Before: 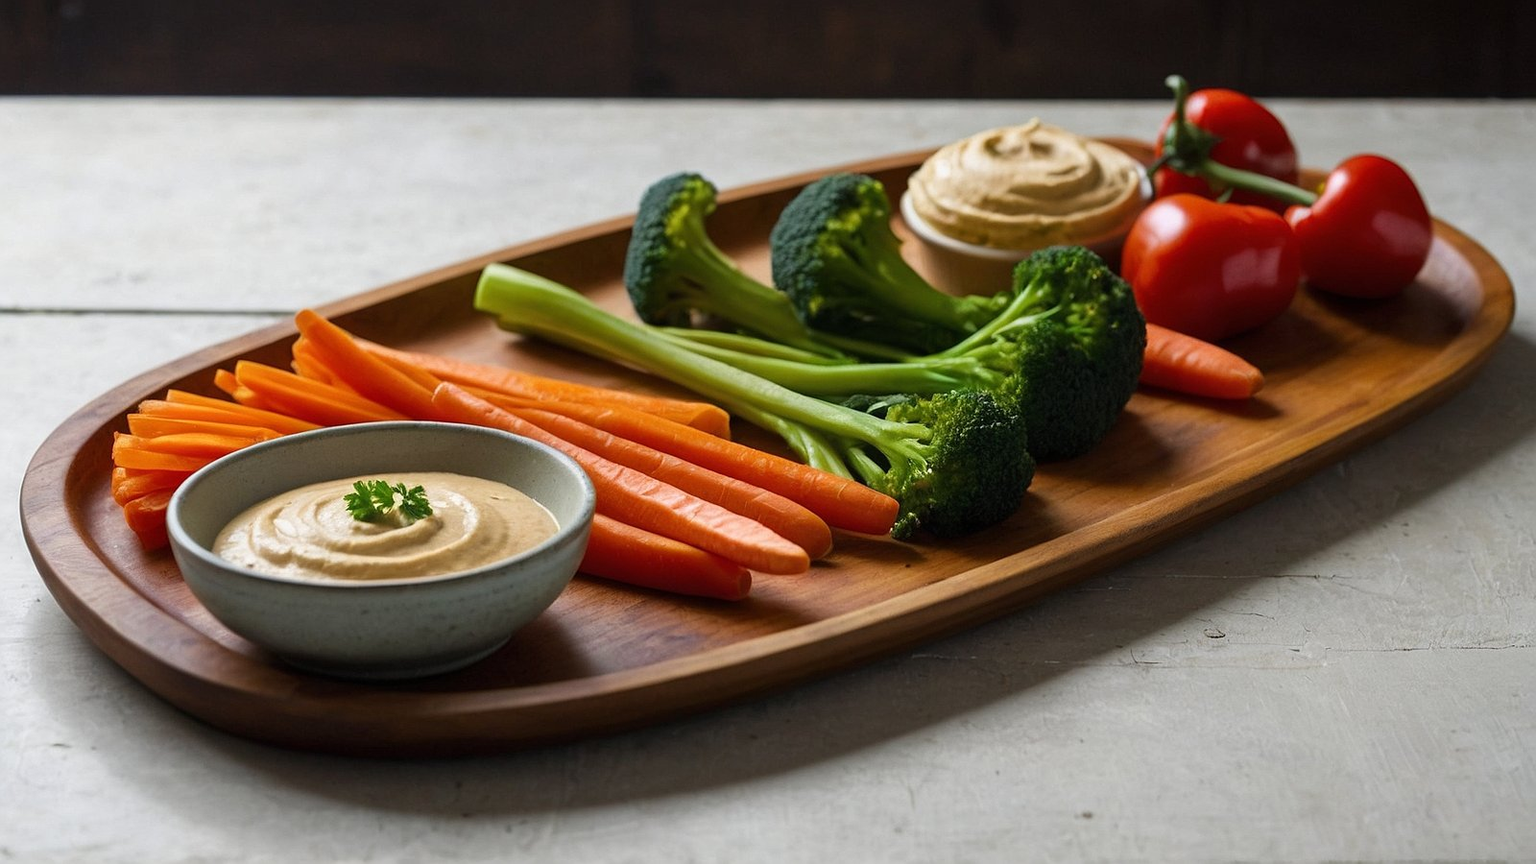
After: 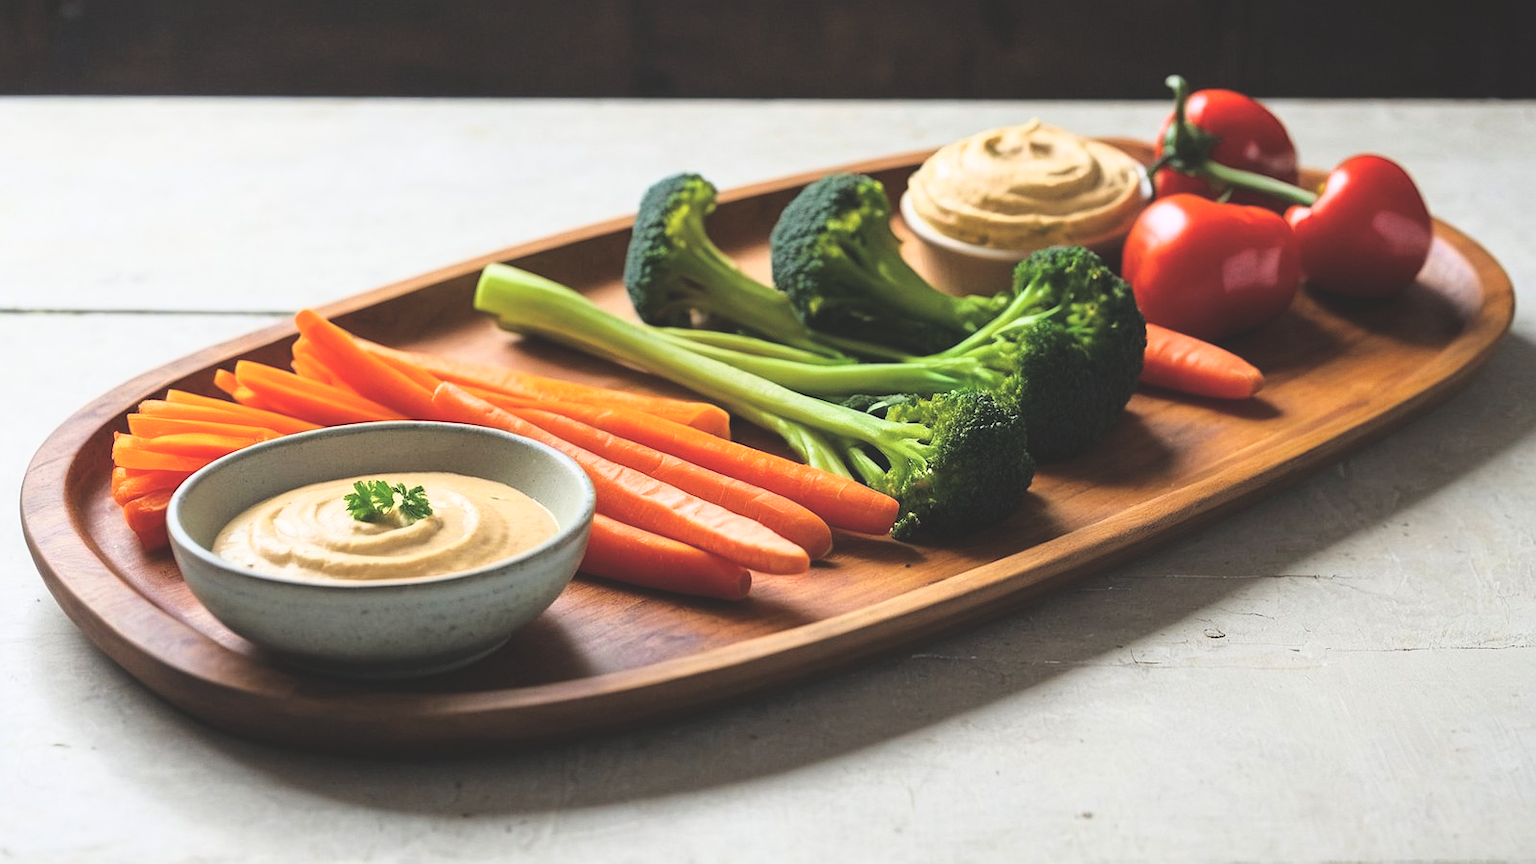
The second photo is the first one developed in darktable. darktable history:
base curve: curves: ch0 [(0, 0) (0.028, 0.03) (0.121, 0.232) (0.46, 0.748) (0.859, 0.968) (1, 1)]
exposure: black level correction -0.022, exposure -0.034 EV, compensate exposure bias true, compensate highlight preservation false
